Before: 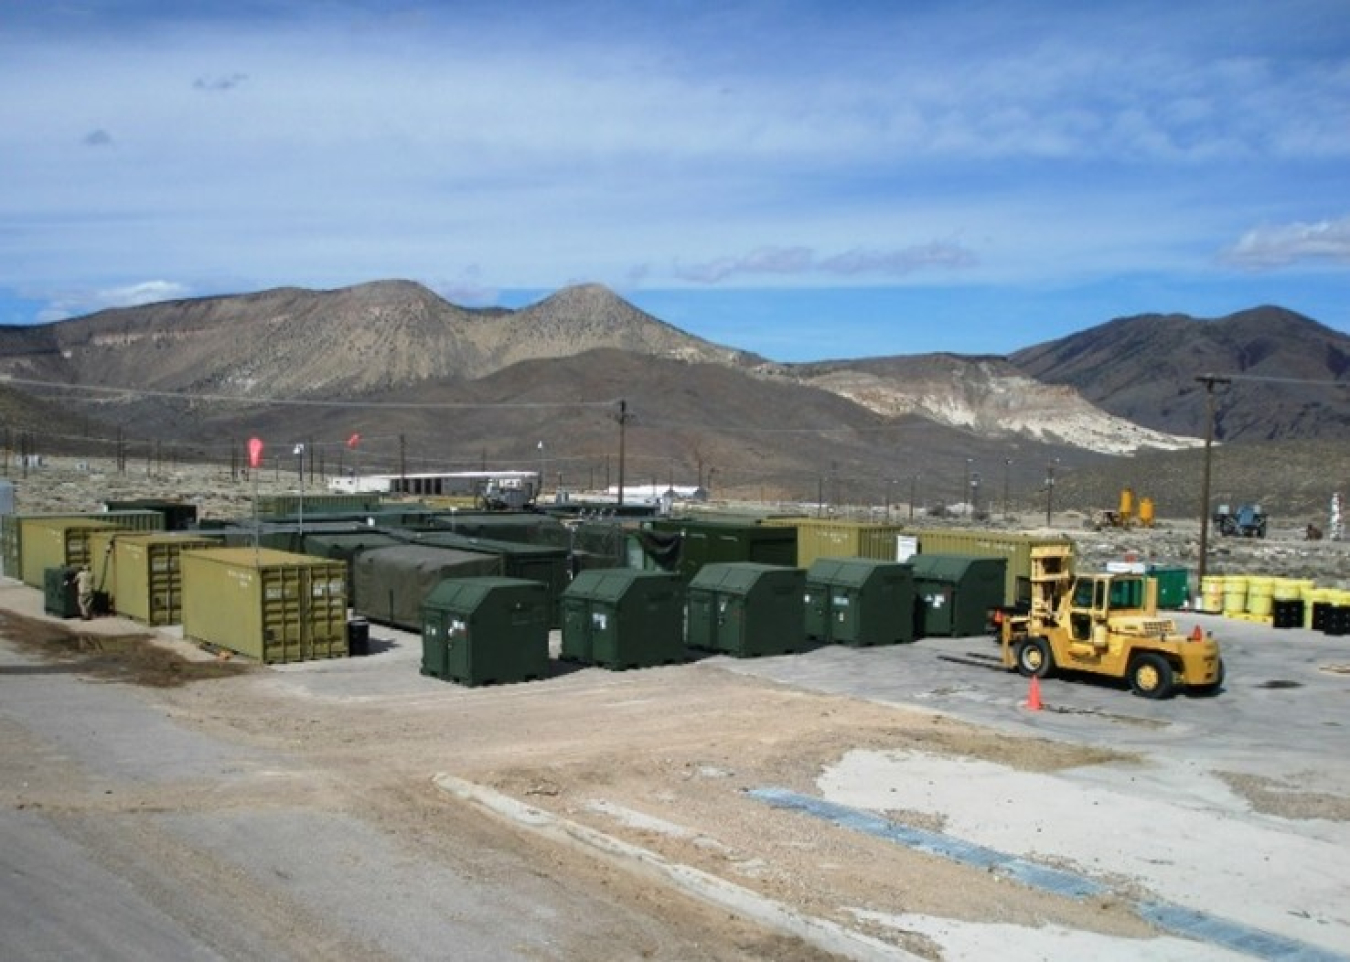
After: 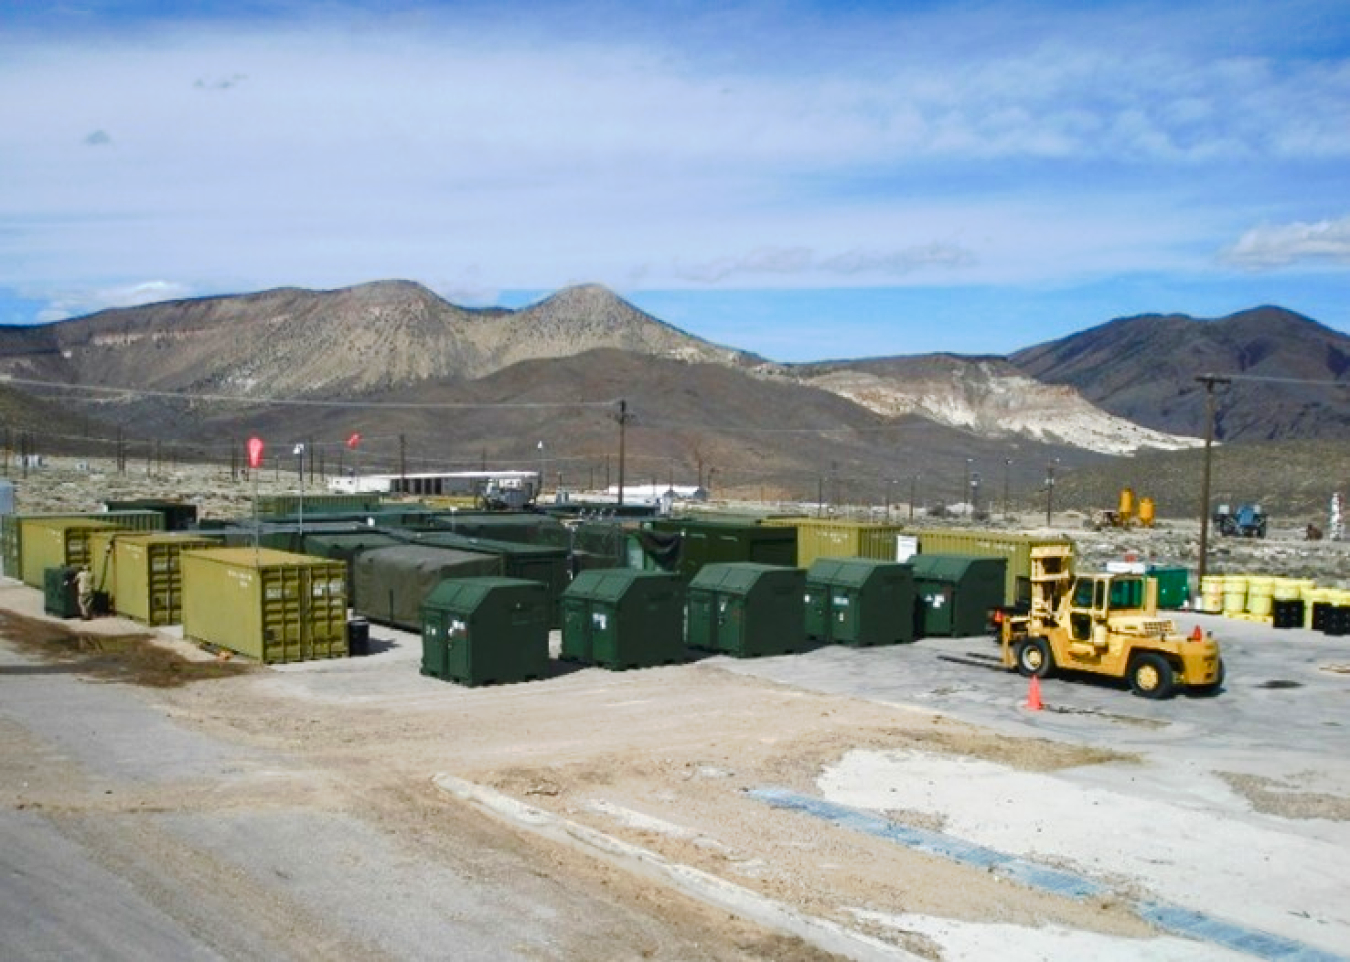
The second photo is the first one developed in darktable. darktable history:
tone curve: curves: ch0 [(0, 0) (0.003, 0.024) (0.011, 0.029) (0.025, 0.044) (0.044, 0.072) (0.069, 0.104) (0.1, 0.131) (0.136, 0.159) (0.177, 0.191) (0.224, 0.245) (0.277, 0.298) (0.335, 0.354) (0.399, 0.428) (0.468, 0.503) (0.543, 0.596) (0.623, 0.684) (0.709, 0.781) (0.801, 0.843) (0.898, 0.946) (1, 1)], preserve colors none
color balance rgb: perceptual saturation grading › global saturation 13.626%, perceptual saturation grading › highlights -30.606%, perceptual saturation grading › shadows 51.69%
